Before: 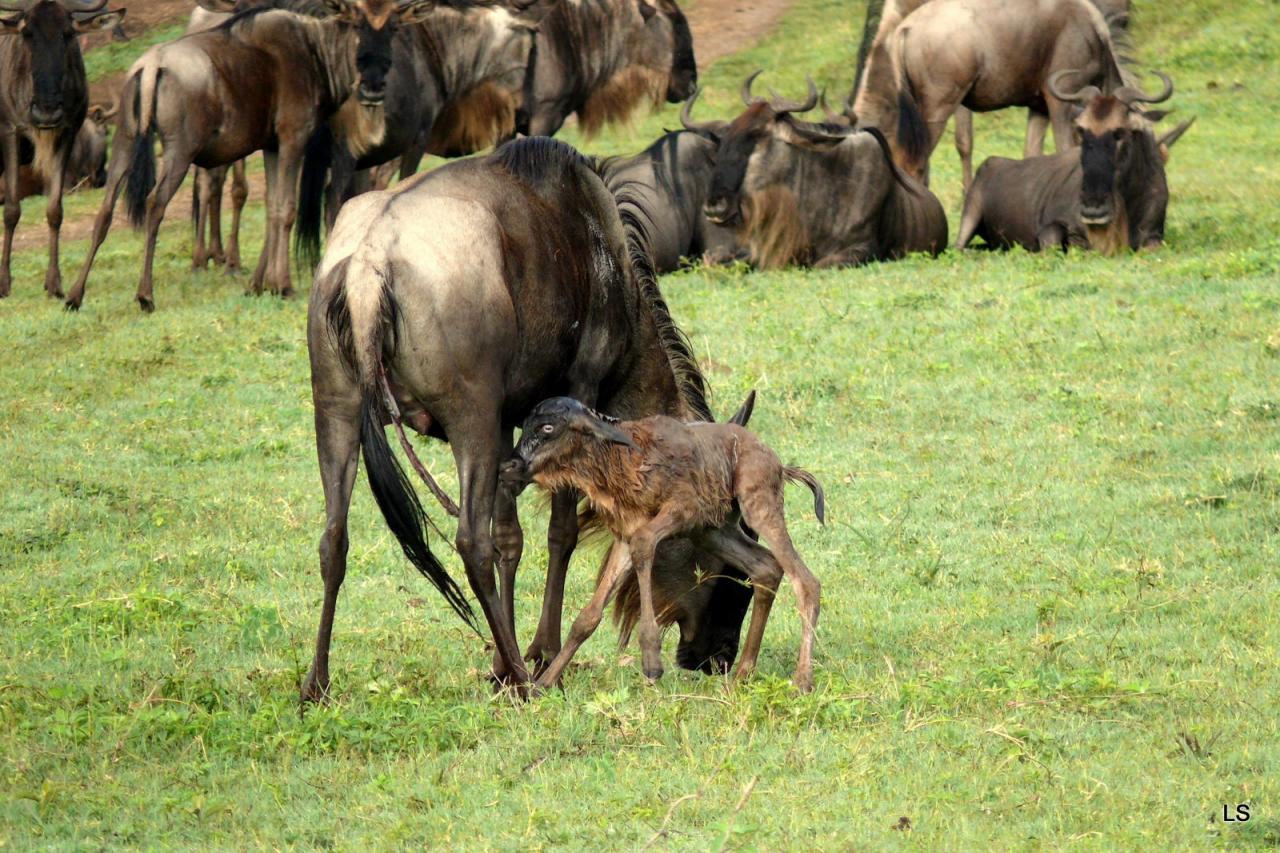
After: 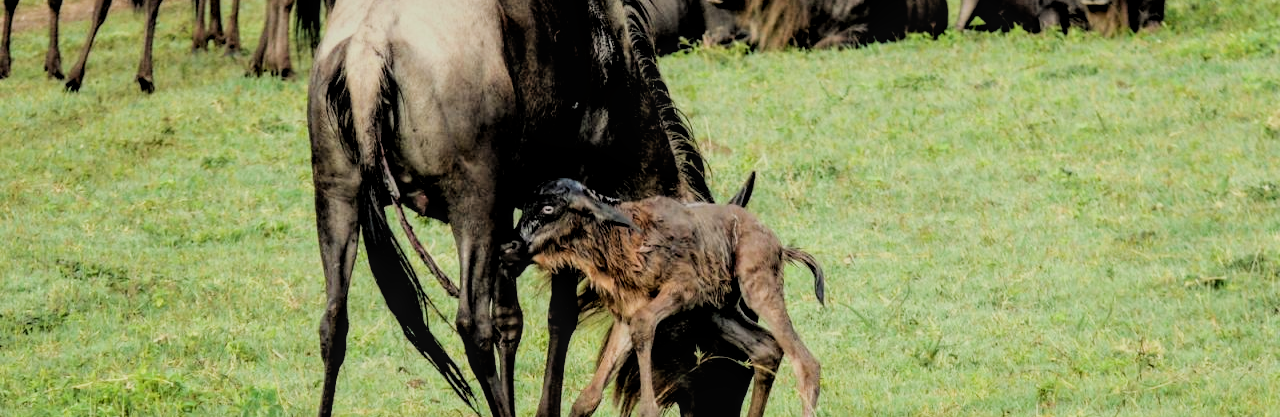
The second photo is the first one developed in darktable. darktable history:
crop and rotate: top 25.837%, bottom 25.272%
filmic rgb: black relative exposure -3 EV, white relative exposure 4.56 EV, hardness 1.75, contrast 1.253
local contrast: on, module defaults
